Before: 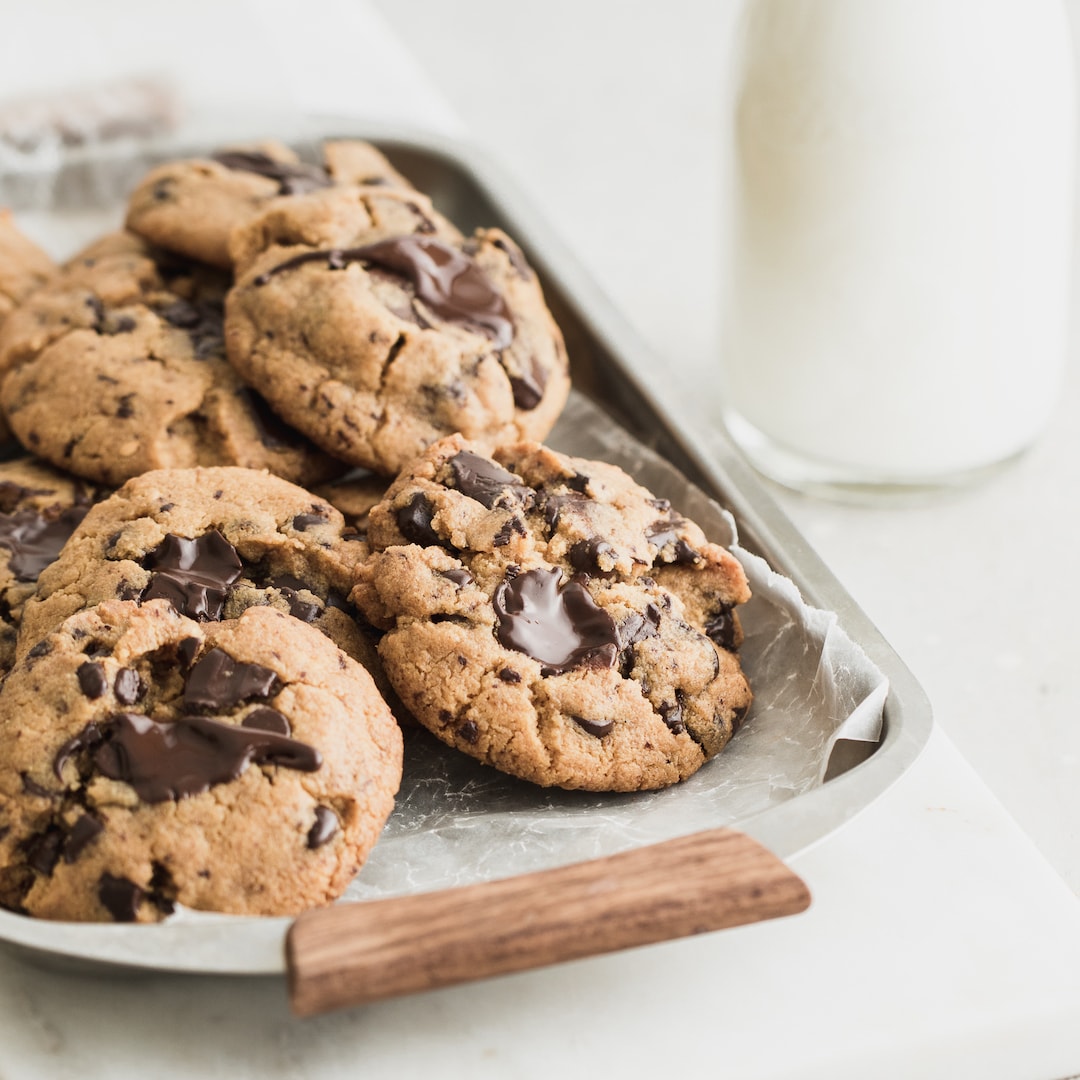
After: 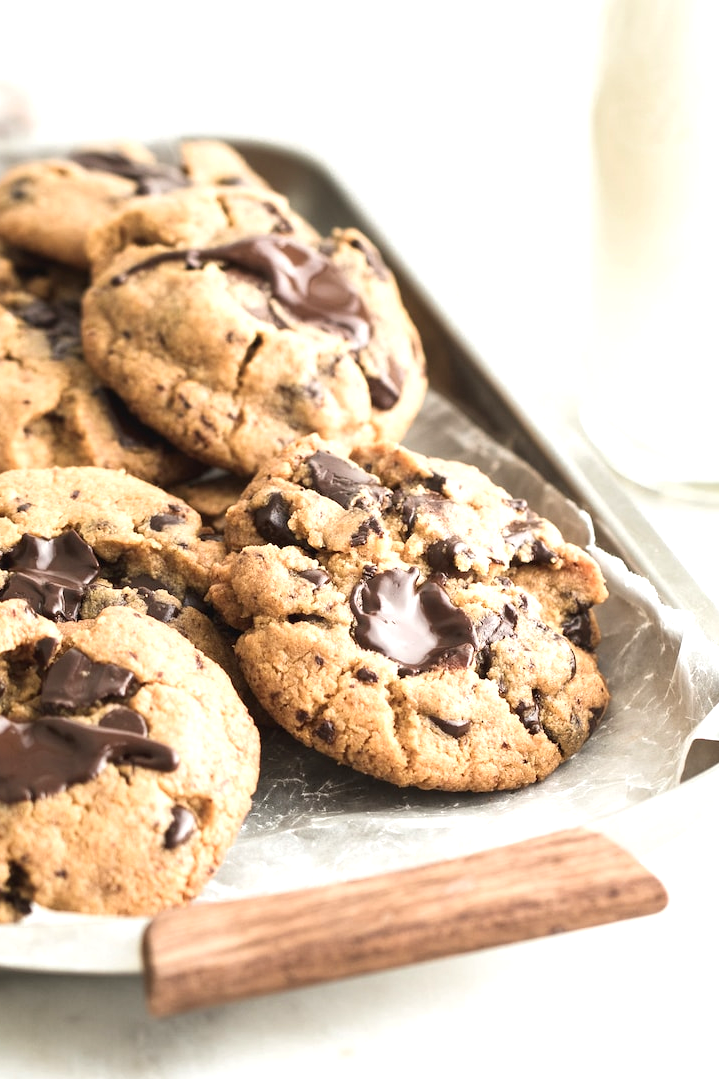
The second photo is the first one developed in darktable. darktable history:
crop and rotate: left 13.347%, right 20.027%
exposure: black level correction 0, exposure 0.696 EV, compensate highlight preservation false
